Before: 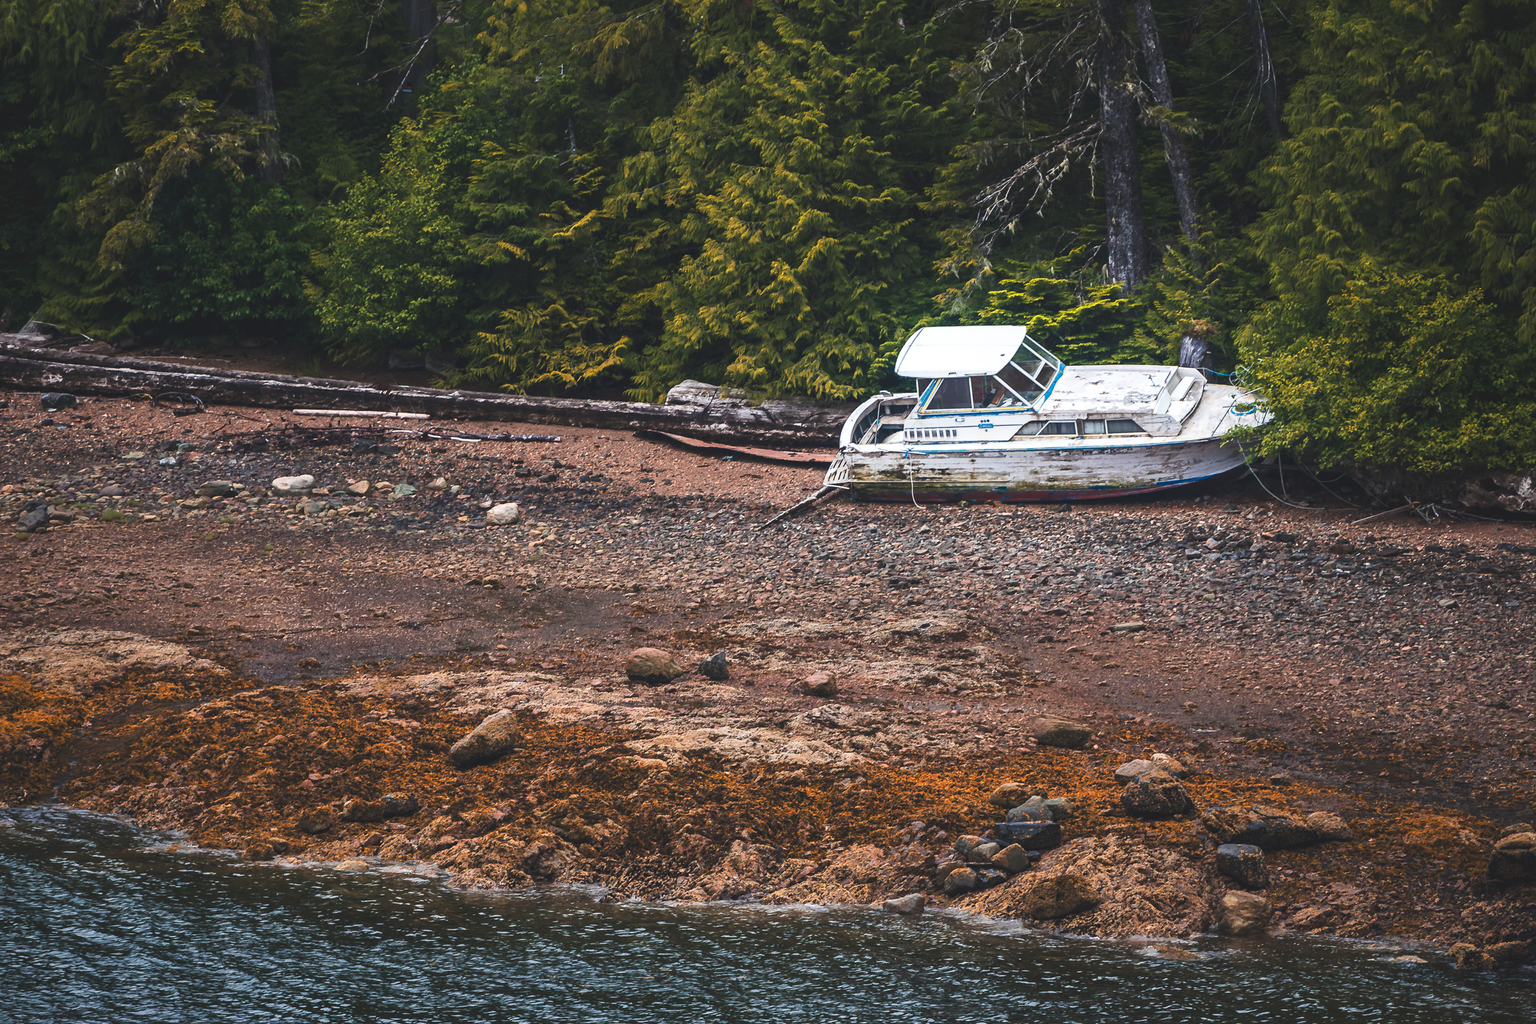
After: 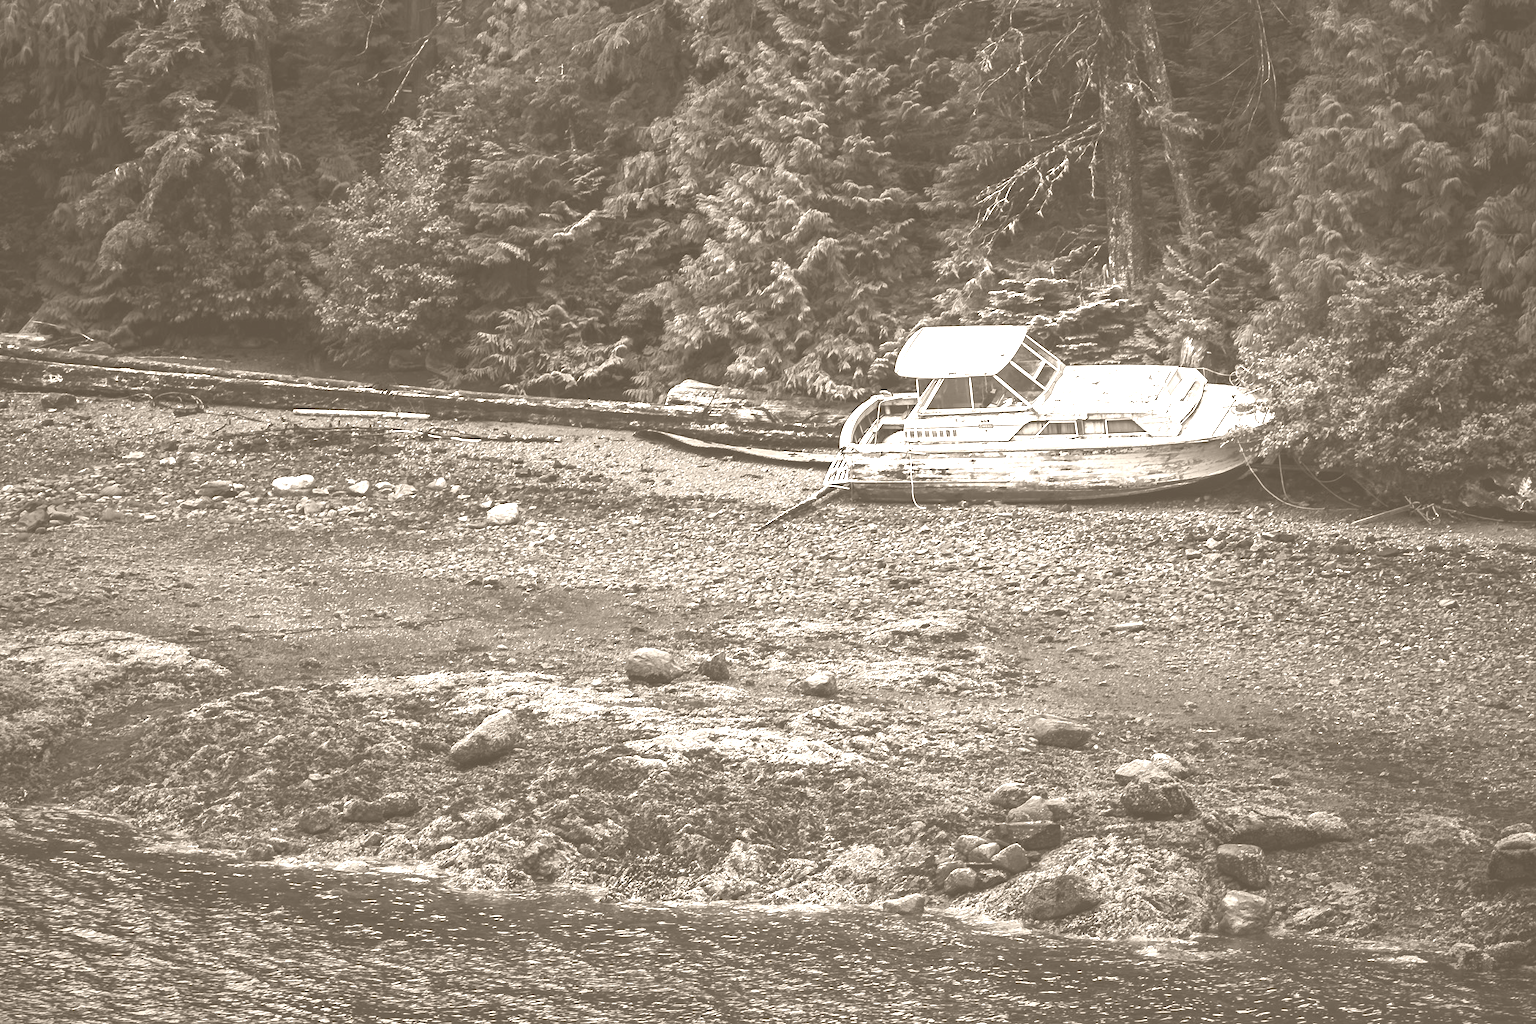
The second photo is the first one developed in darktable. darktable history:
colorize: hue 34.49°, saturation 35.33%, source mix 100%, version 1
color balance rgb: highlights gain › chroma 2.94%, highlights gain › hue 60.57°, global offset › chroma 0.25%, global offset › hue 256.52°, perceptual saturation grading › global saturation 20%, perceptual saturation grading › highlights -50%, perceptual saturation grading › shadows 30%, contrast 15%
